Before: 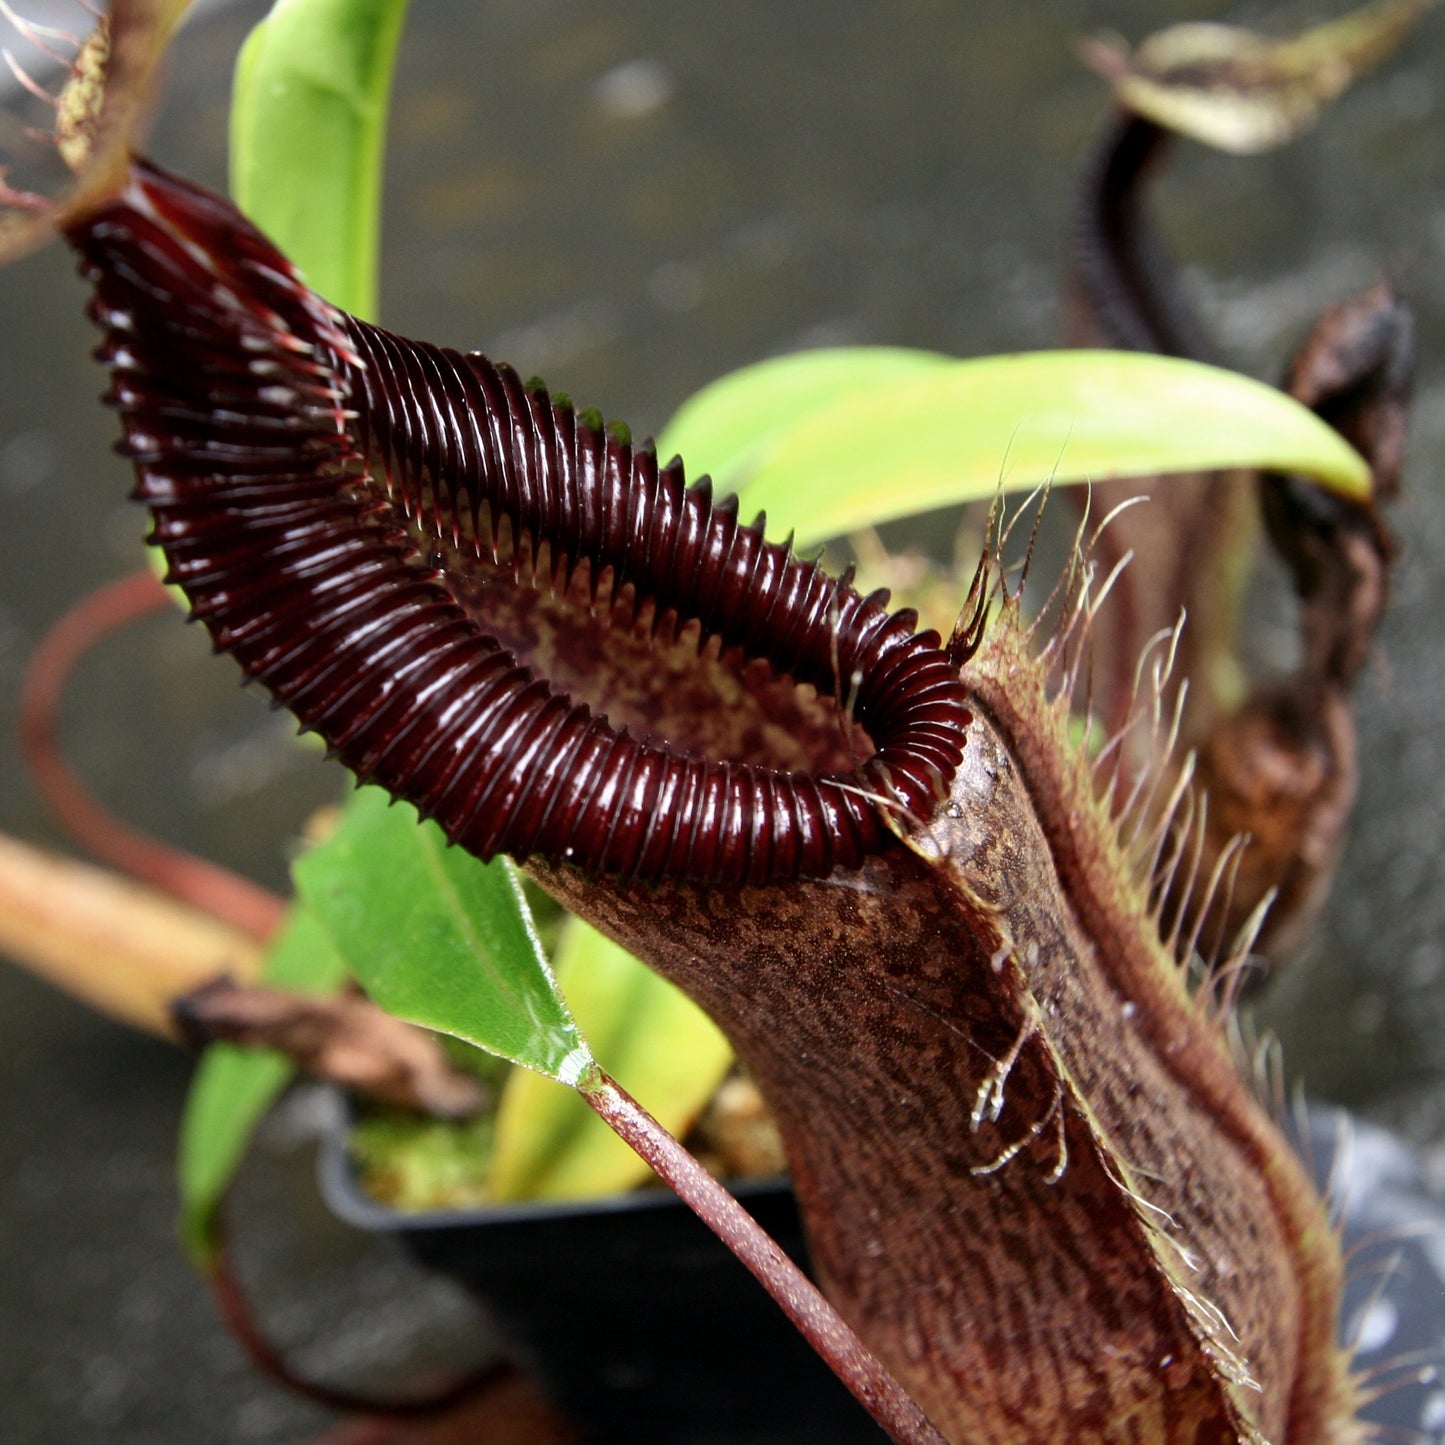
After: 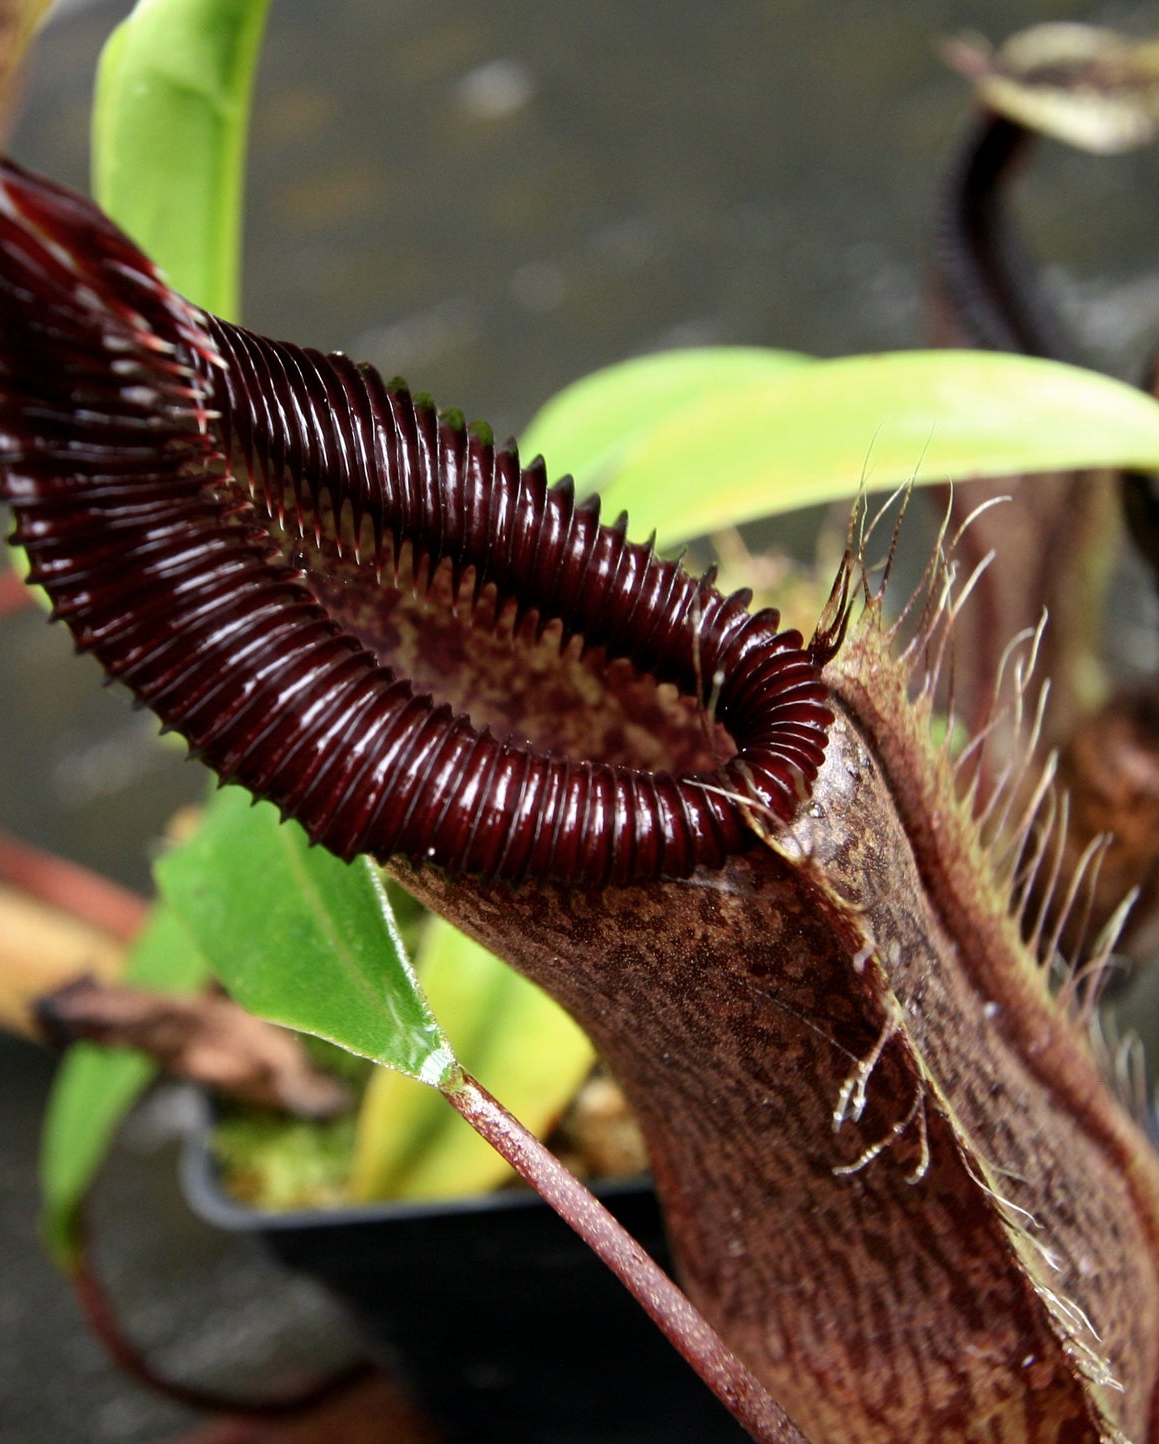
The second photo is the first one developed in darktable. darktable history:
white balance: red 1, blue 1
crop and rotate: left 9.597%, right 10.195%
